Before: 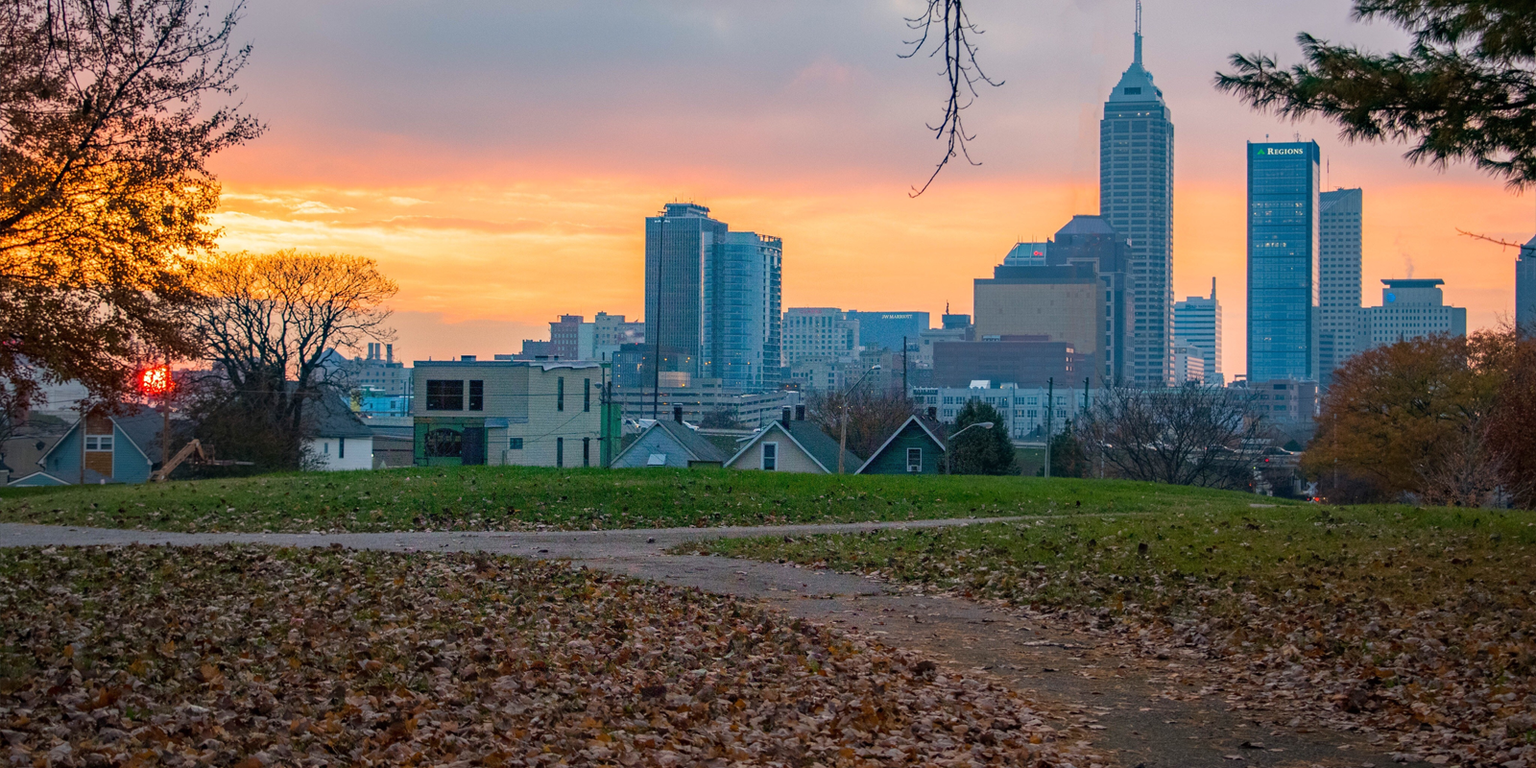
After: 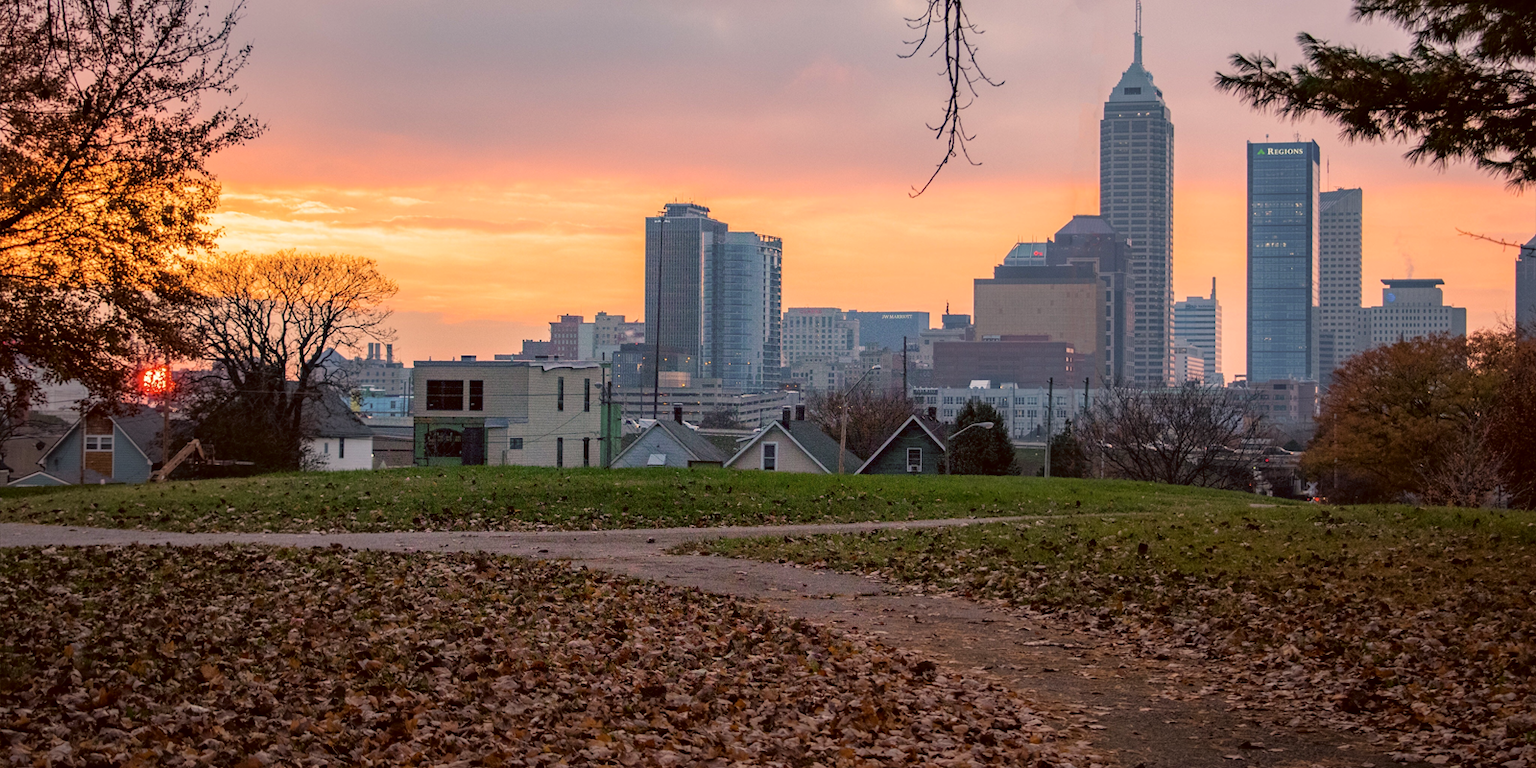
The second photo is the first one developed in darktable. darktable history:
rgb curve: curves: ch0 [(0, 0) (0.136, 0.078) (0.262, 0.245) (0.414, 0.42) (1, 1)], compensate middle gray true, preserve colors basic power
color correction: highlights a* 10.21, highlights b* 9.79, shadows a* 8.61, shadows b* 7.88, saturation 0.8
